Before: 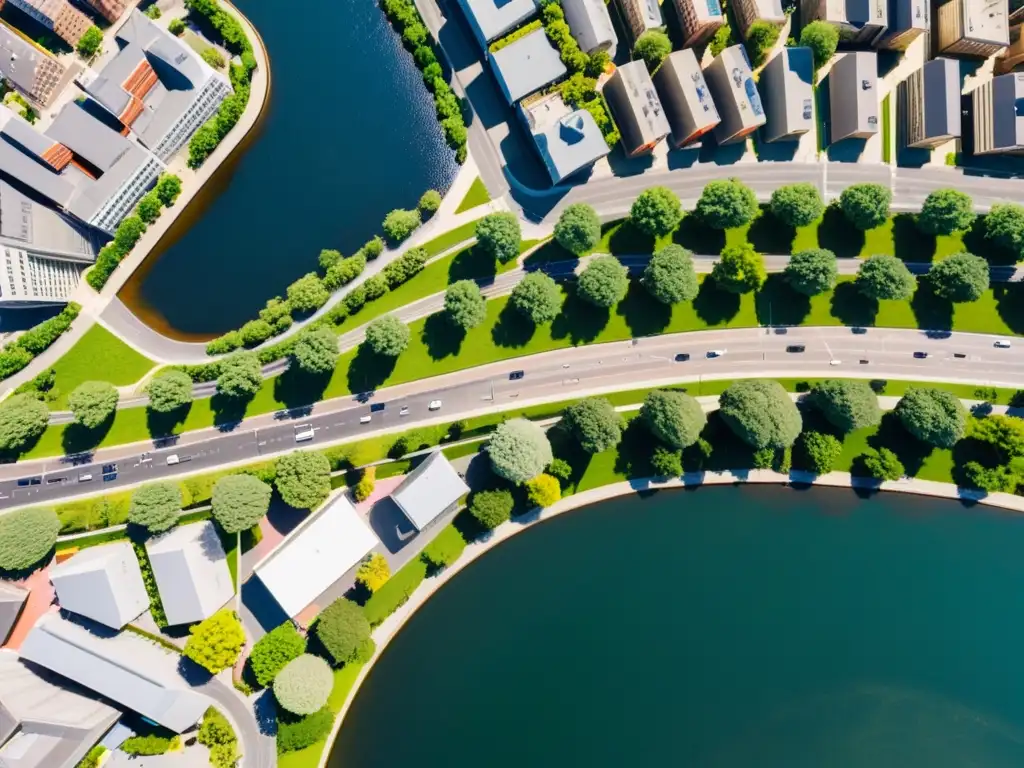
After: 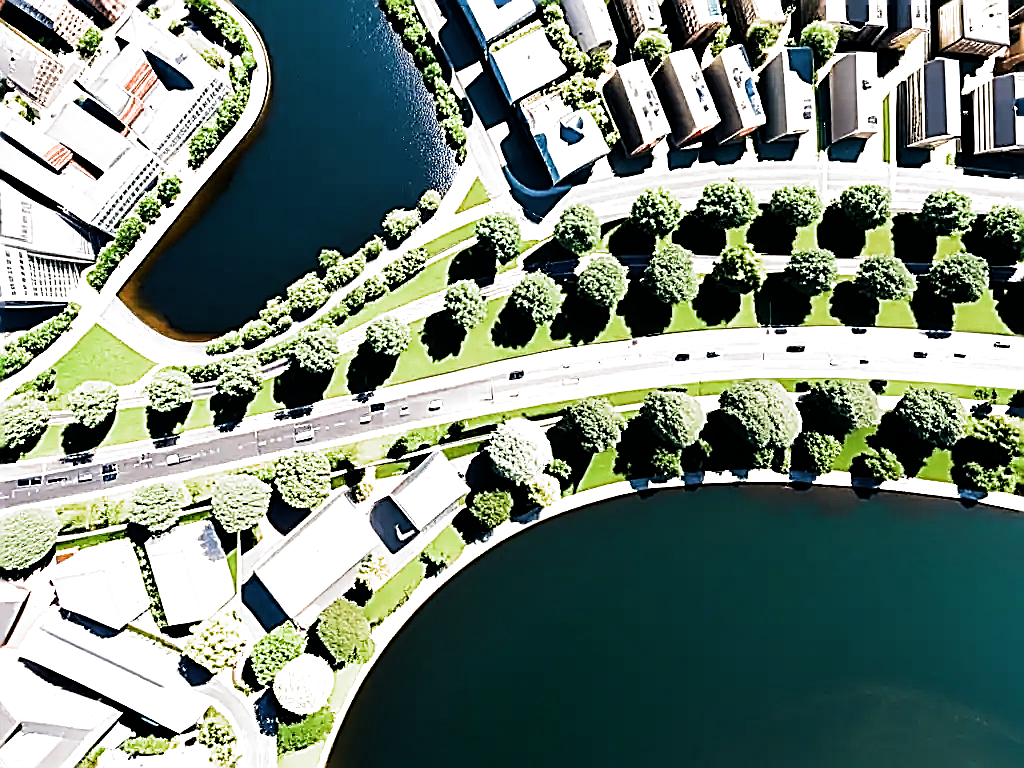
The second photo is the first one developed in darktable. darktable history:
sharpen: amount 2
tone equalizer: -8 EV 0.001 EV, -7 EV -0.002 EV, -6 EV 0.002 EV, -5 EV -0.03 EV, -4 EV -0.116 EV, -3 EV -0.169 EV, -2 EV 0.24 EV, -1 EV 0.702 EV, +0 EV 0.493 EV
filmic rgb: black relative exposure -8.2 EV, white relative exposure 2.2 EV, threshold 3 EV, hardness 7.11, latitude 75%, contrast 1.325, highlights saturation mix -2%, shadows ↔ highlights balance 30%, preserve chrominance RGB euclidean norm, color science v5 (2021), contrast in shadows safe, contrast in highlights safe, enable highlight reconstruction true
exposure: black level correction 0.001, compensate highlight preservation false
